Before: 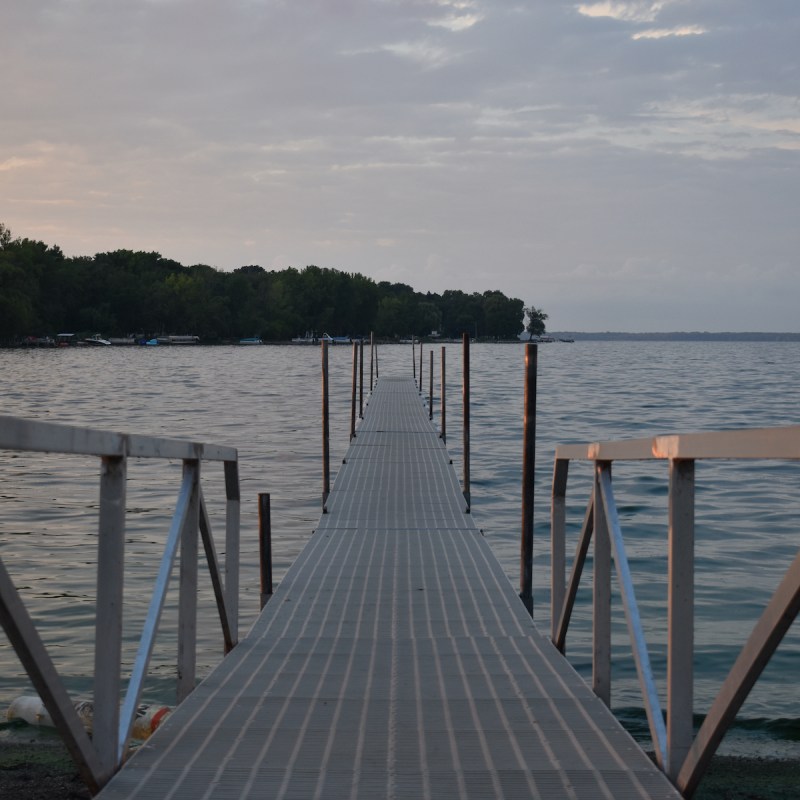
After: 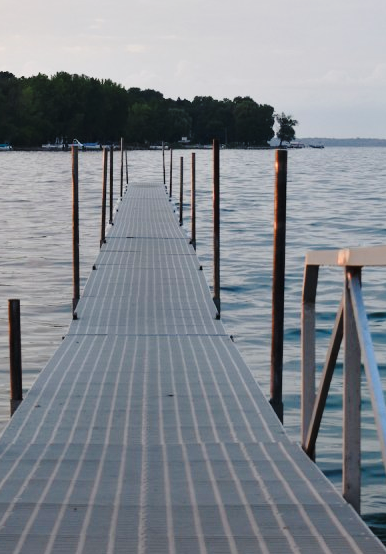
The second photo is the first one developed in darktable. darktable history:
base curve: curves: ch0 [(0, 0) (0.028, 0.03) (0.121, 0.232) (0.46, 0.748) (0.859, 0.968) (1, 1)], preserve colors none
crop: left 31.353%, top 24.262%, right 20.283%, bottom 6.368%
